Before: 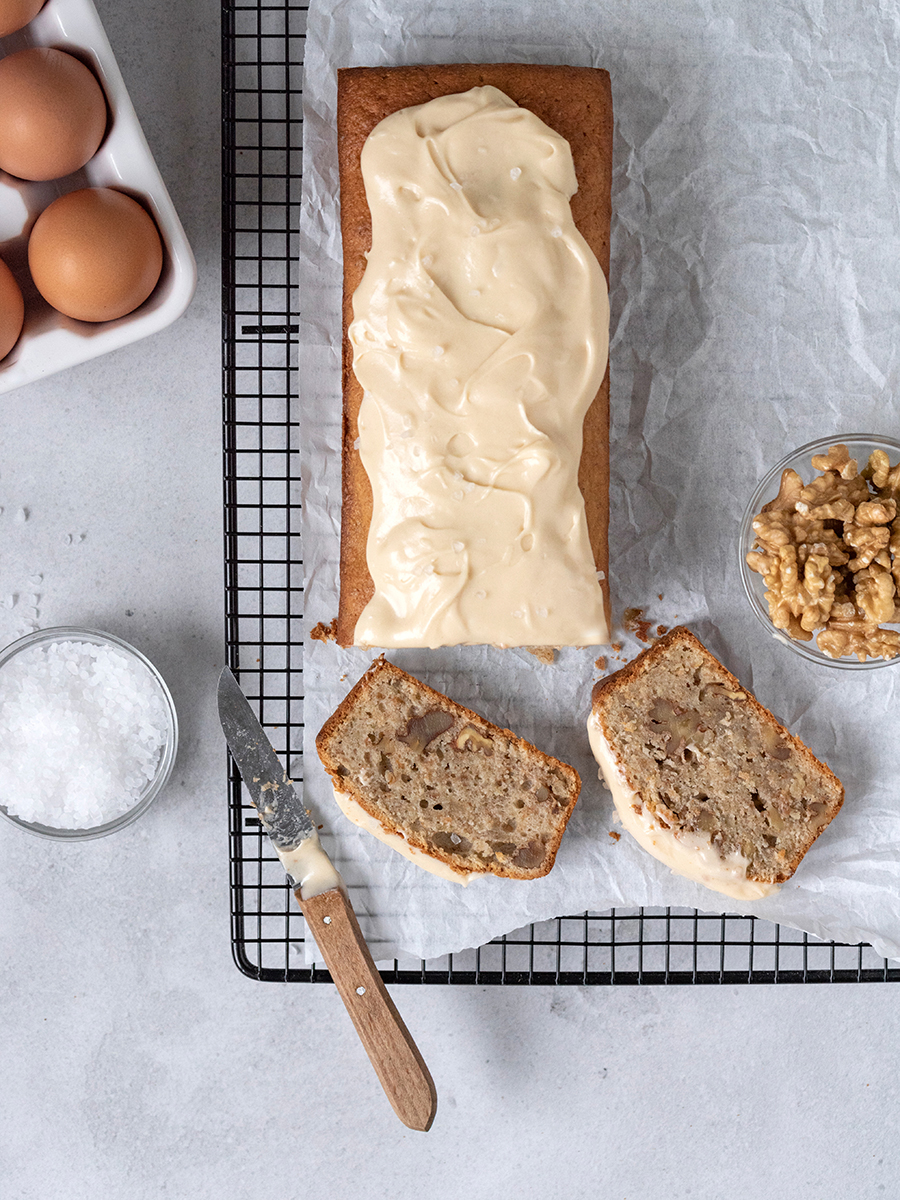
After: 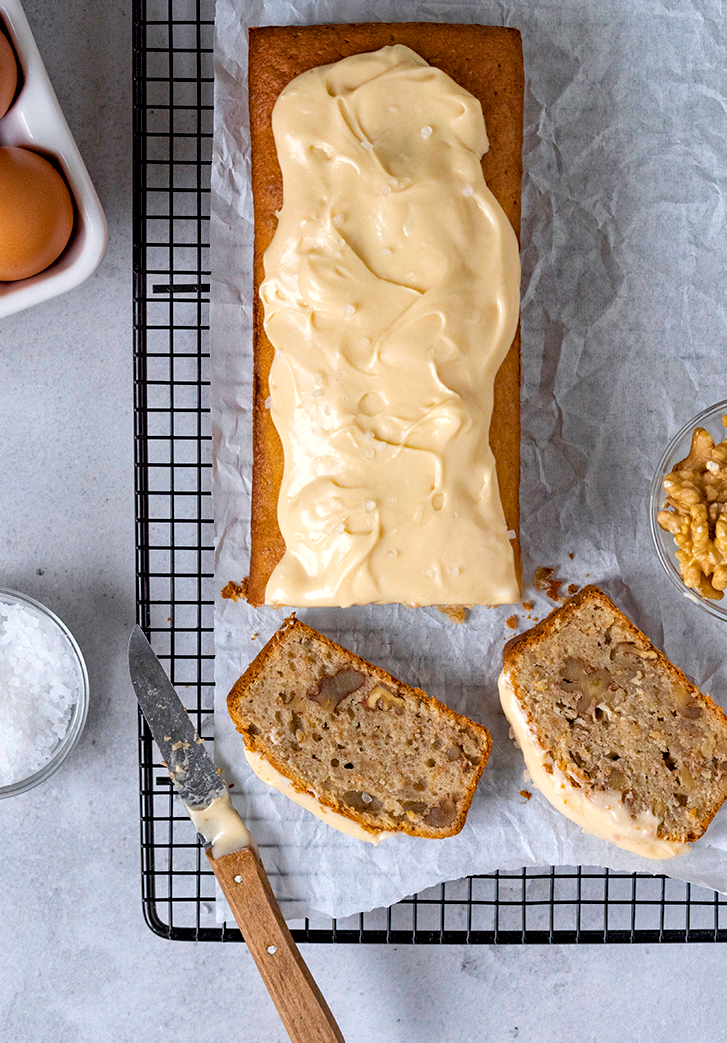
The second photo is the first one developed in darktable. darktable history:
color balance rgb: perceptual saturation grading › global saturation 20%, global vibrance 20%
haze removal: strength 0.29, distance 0.25, compatibility mode true, adaptive false
crop: left 9.929%, top 3.475%, right 9.188%, bottom 9.529%
